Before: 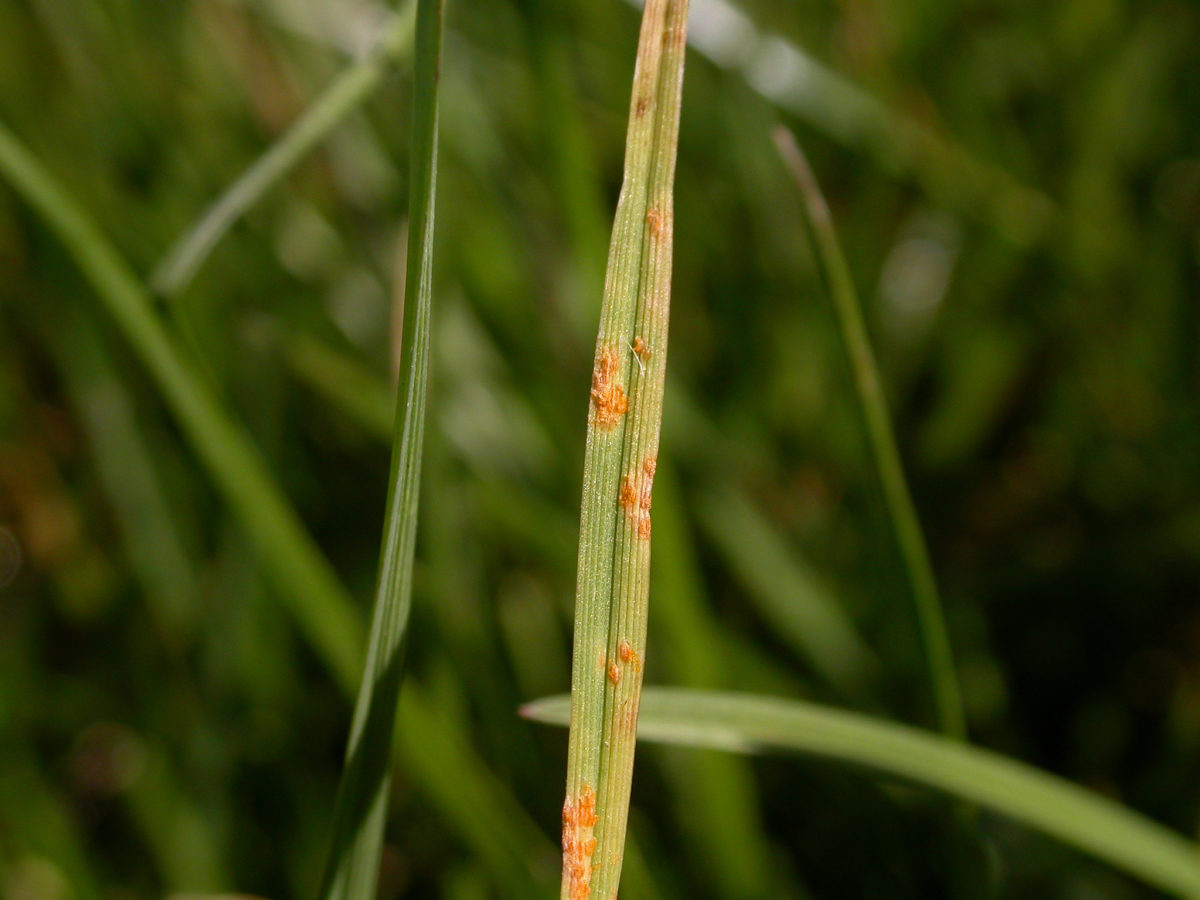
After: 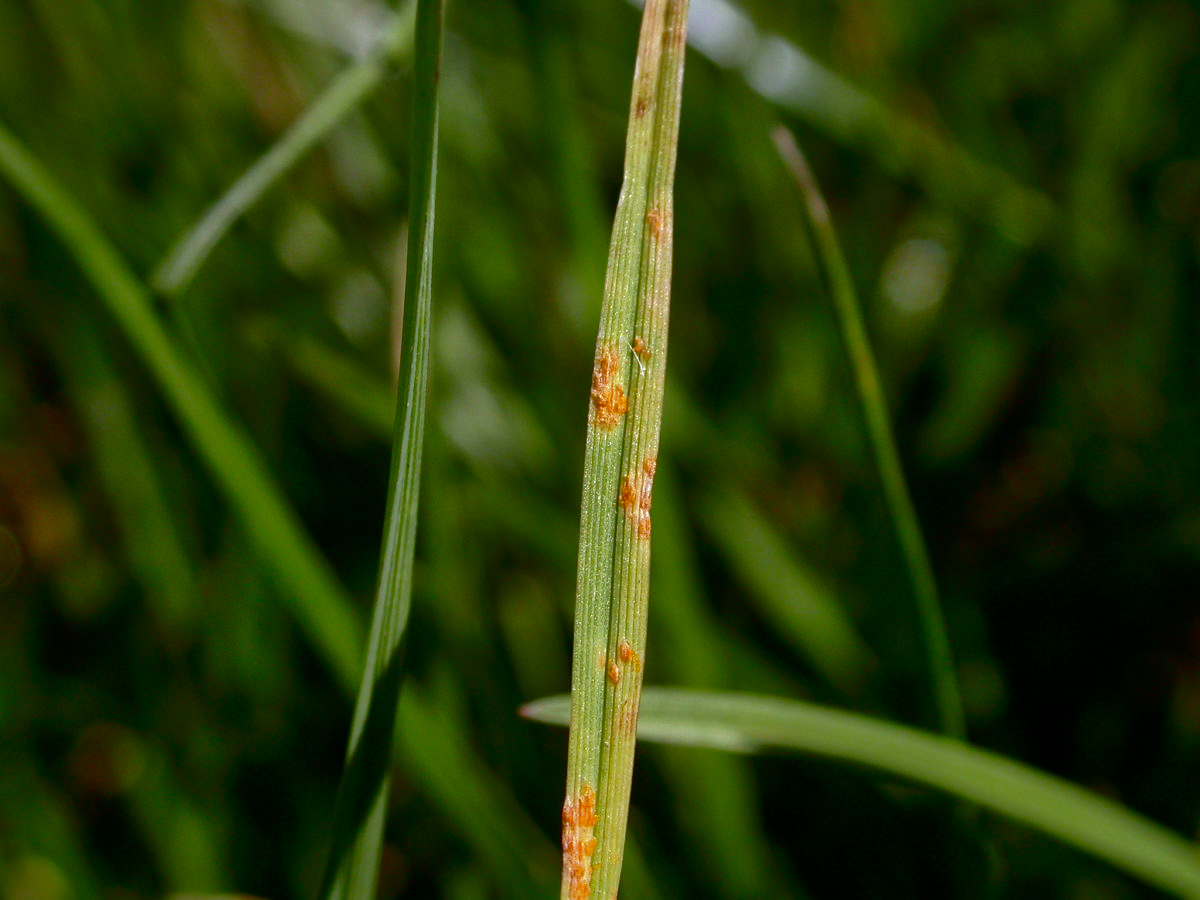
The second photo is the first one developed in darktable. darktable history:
white balance: red 0.931, blue 1.11
shadows and highlights: on, module defaults
contrast brightness saturation: brightness -0.2, saturation 0.08
tone equalizer: -8 EV -0.417 EV, -7 EV -0.389 EV, -6 EV -0.333 EV, -5 EV -0.222 EV, -3 EV 0.222 EV, -2 EV 0.333 EV, -1 EV 0.389 EV, +0 EV 0.417 EV, edges refinement/feathering 500, mask exposure compensation -1.57 EV, preserve details no
